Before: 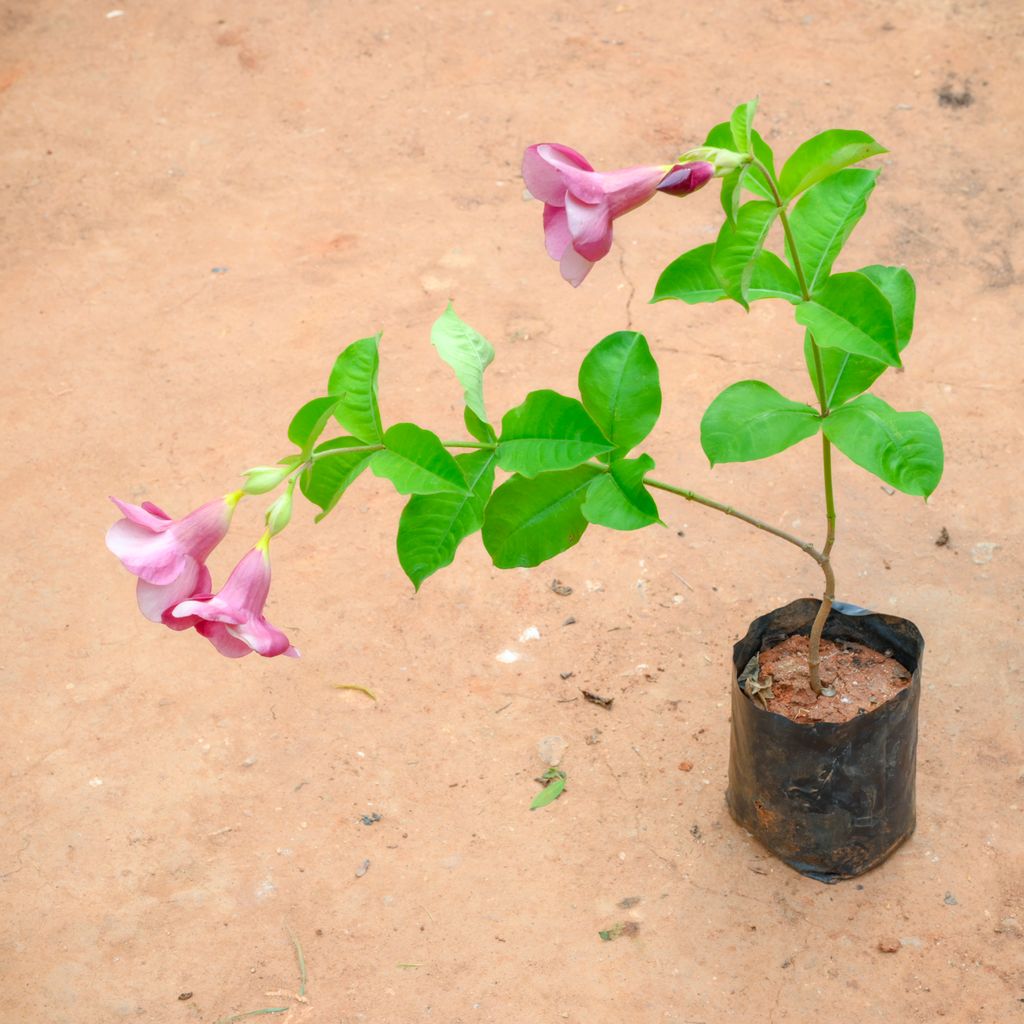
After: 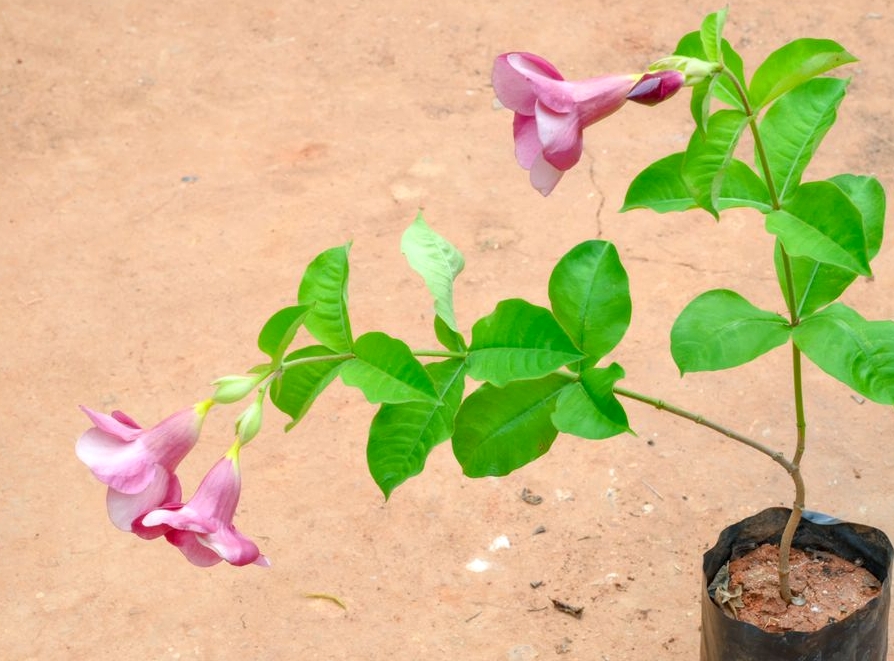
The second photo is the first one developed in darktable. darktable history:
crop: left 3.015%, top 8.969%, right 9.647%, bottom 26.457%
local contrast: mode bilateral grid, contrast 28, coarseness 16, detail 115%, midtone range 0.2
